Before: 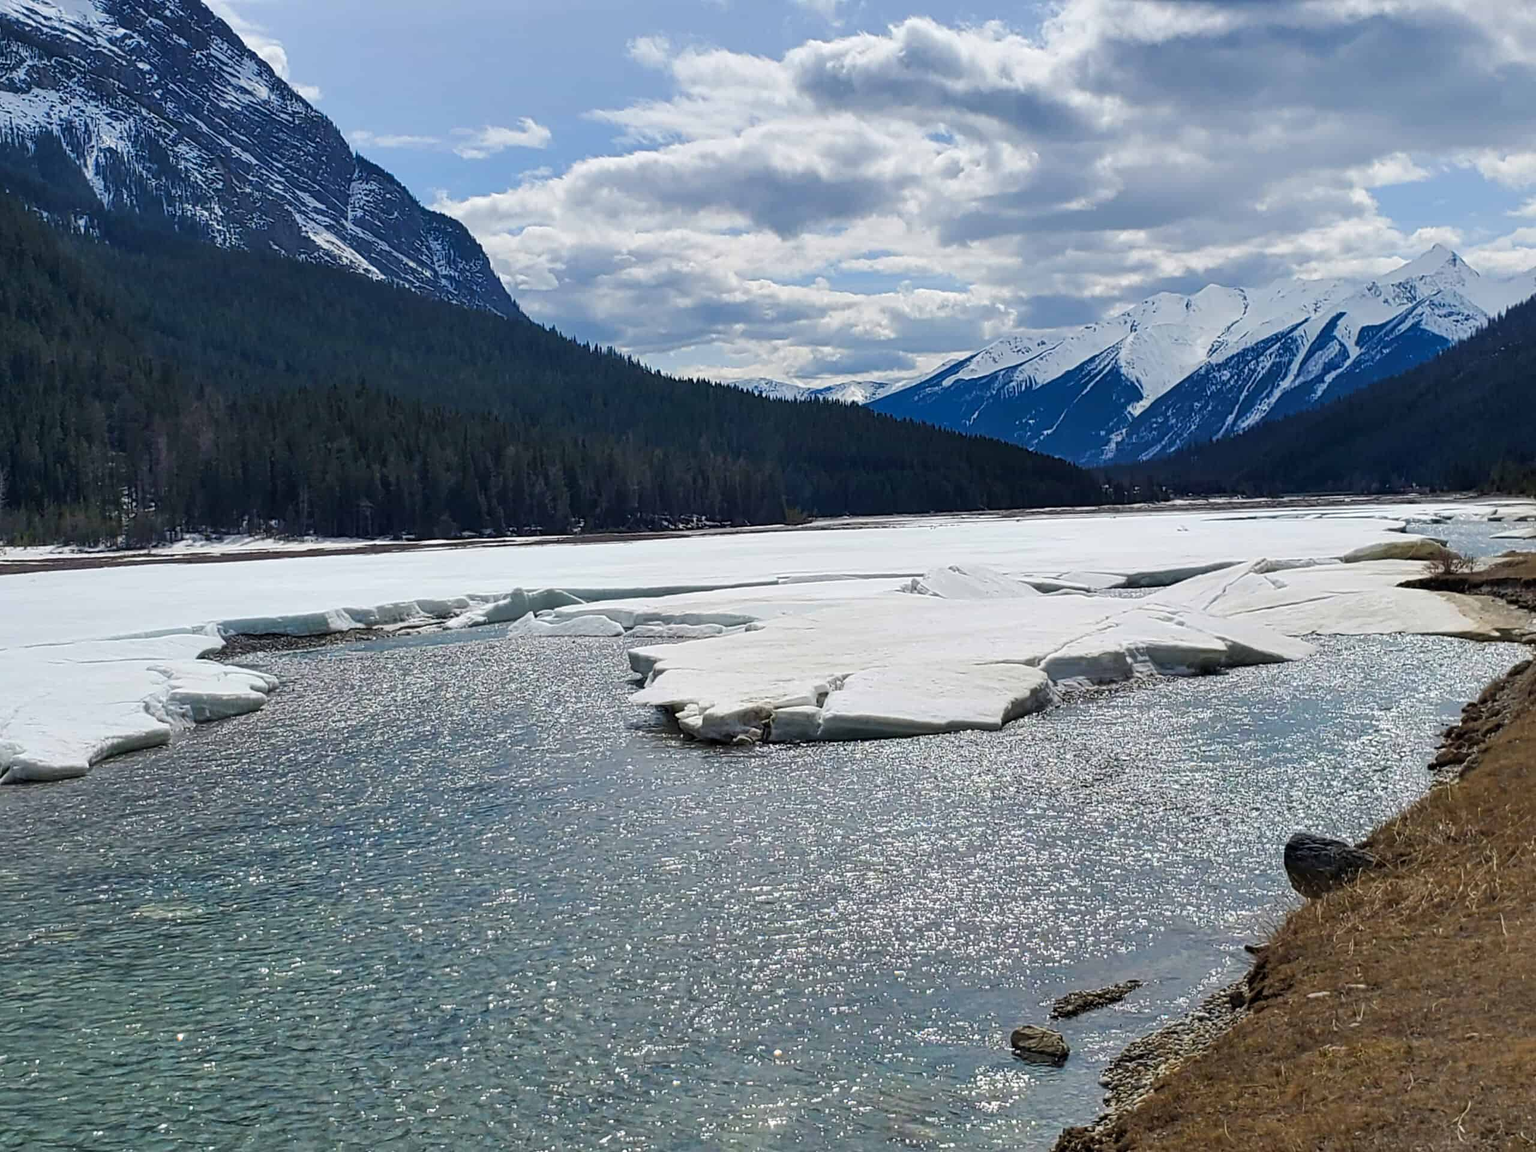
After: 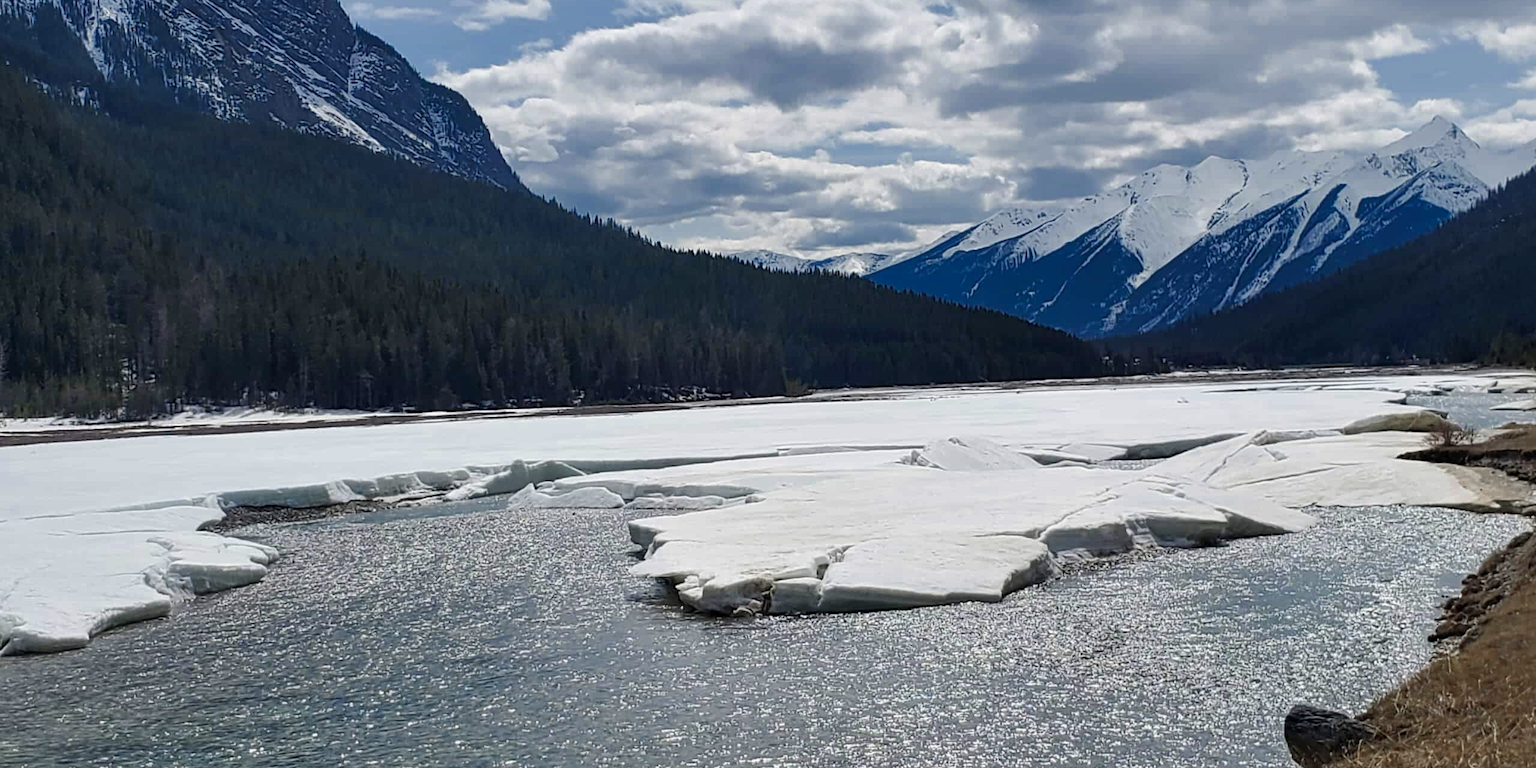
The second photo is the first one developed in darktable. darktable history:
color zones: curves: ch0 [(0, 0.5) (0.125, 0.4) (0.25, 0.5) (0.375, 0.4) (0.5, 0.4) (0.625, 0.35) (0.75, 0.35) (0.875, 0.5)]; ch1 [(0, 0.35) (0.125, 0.45) (0.25, 0.35) (0.375, 0.35) (0.5, 0.35) (0.625, 0.35) (0.75, 0.45) (0.875, 0.35)]; ch2 [(0, 0.6) (0.125, 0.5) (0.25, 0.5) (0.375, 0.6) (0.5, 0.6) (0.625, 0.5) (0.75, 0.5) (0.875, 0.5)]
crop: top 11.166%, bottom 22.168%
